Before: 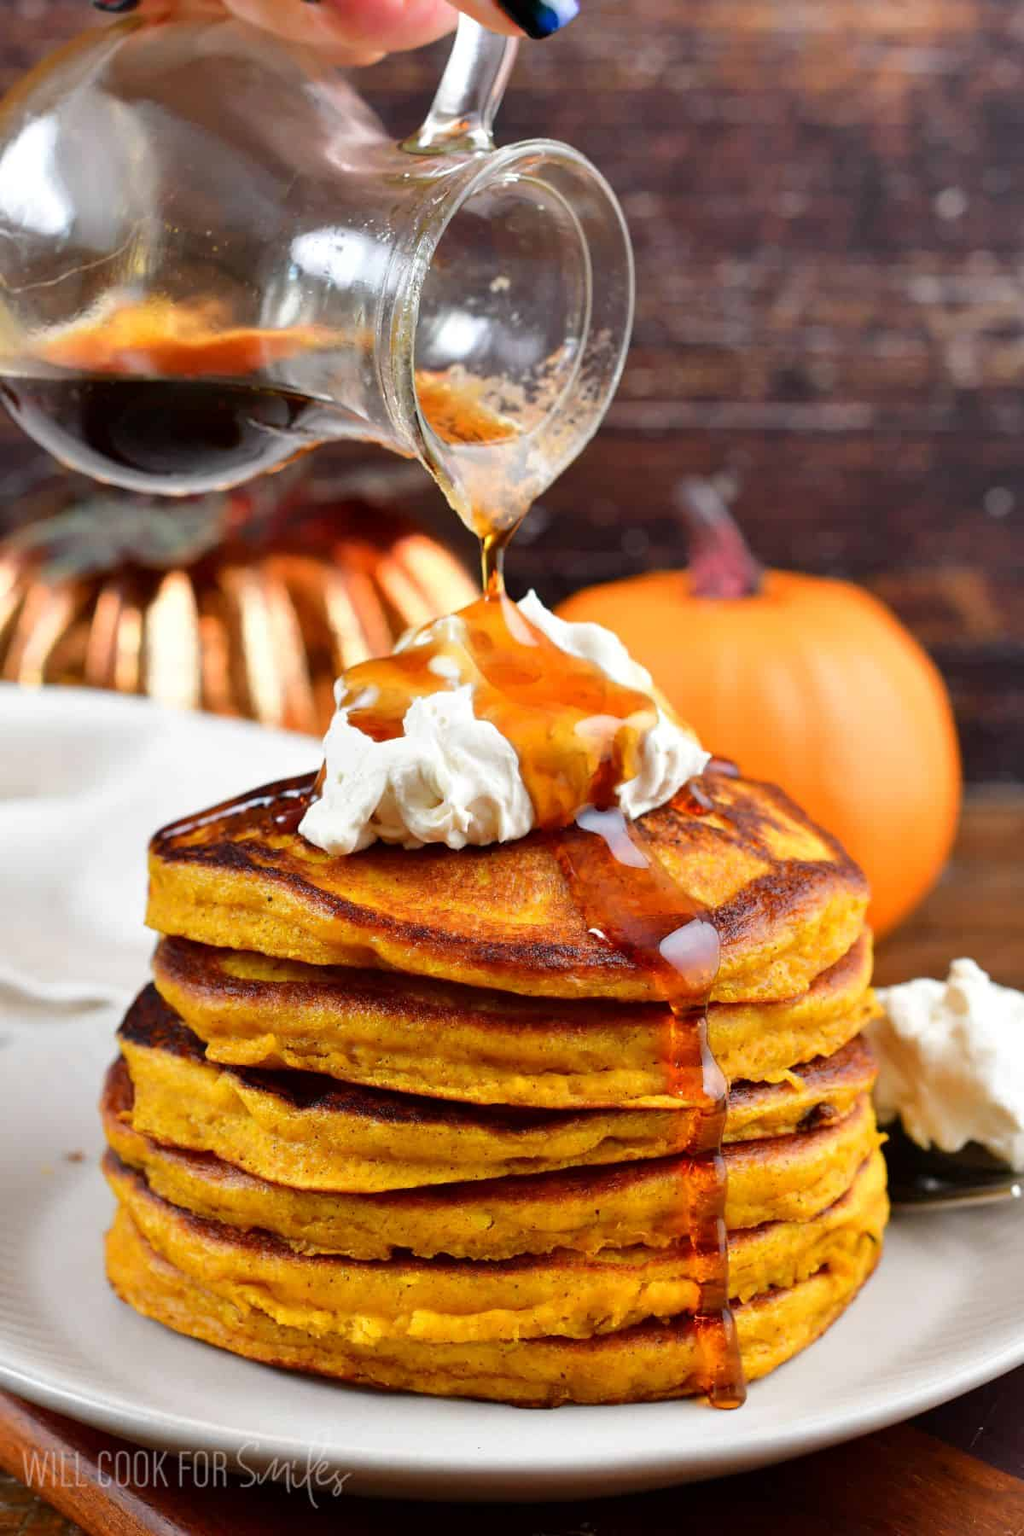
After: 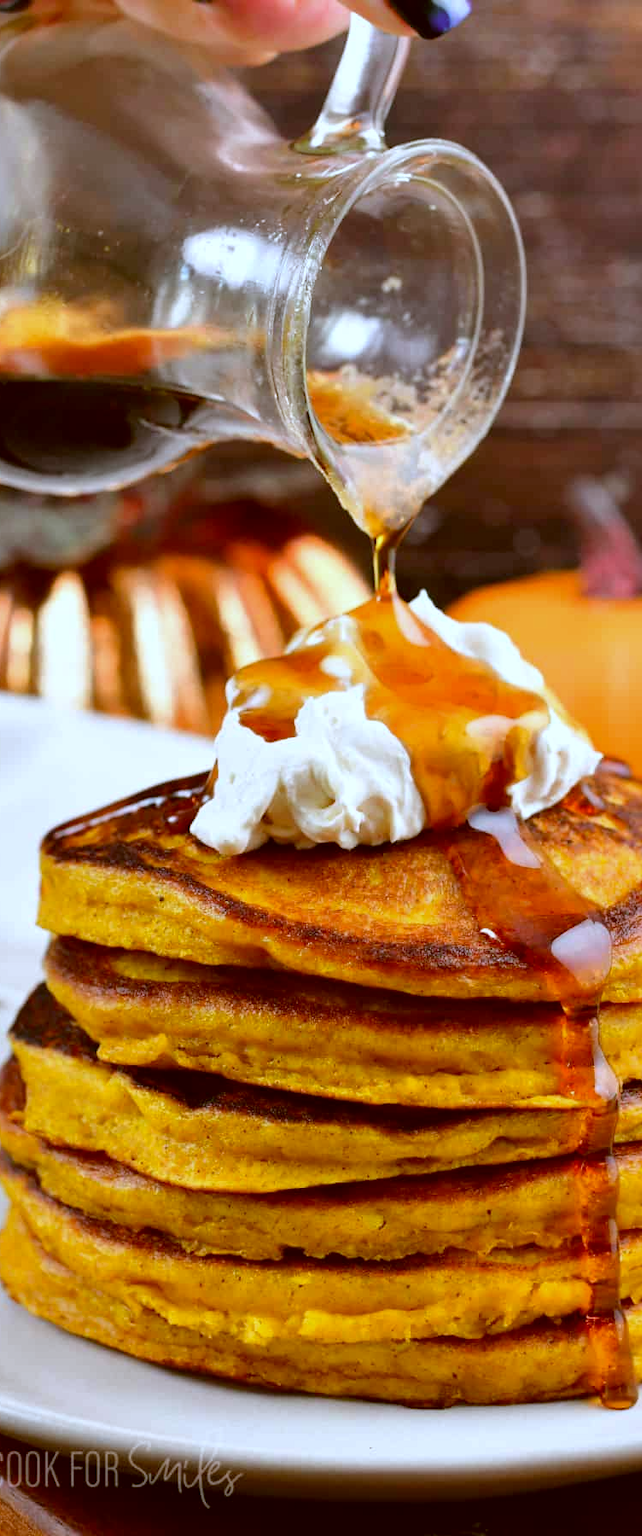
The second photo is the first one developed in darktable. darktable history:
white balance: red 0.926, green 1.003, blue 1.133
color correction: highlights a* -0.482, highlights b* 0.161, shadows a* 4.66, shadows b* 20.72
crop: left 10.644%, right 26.528%
